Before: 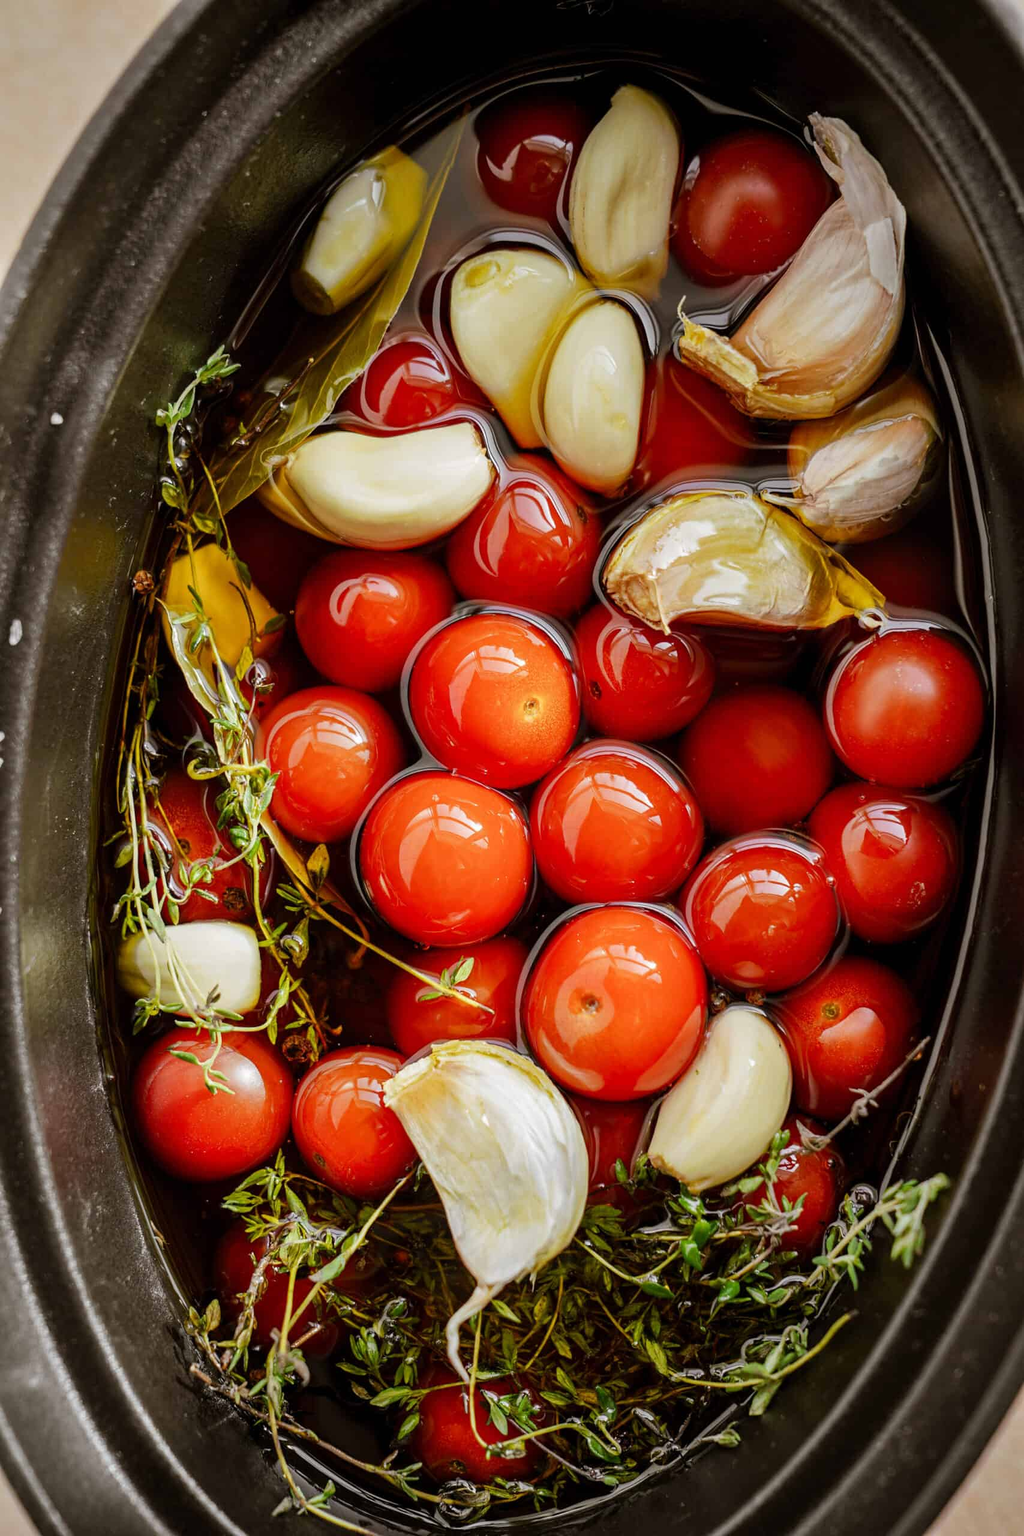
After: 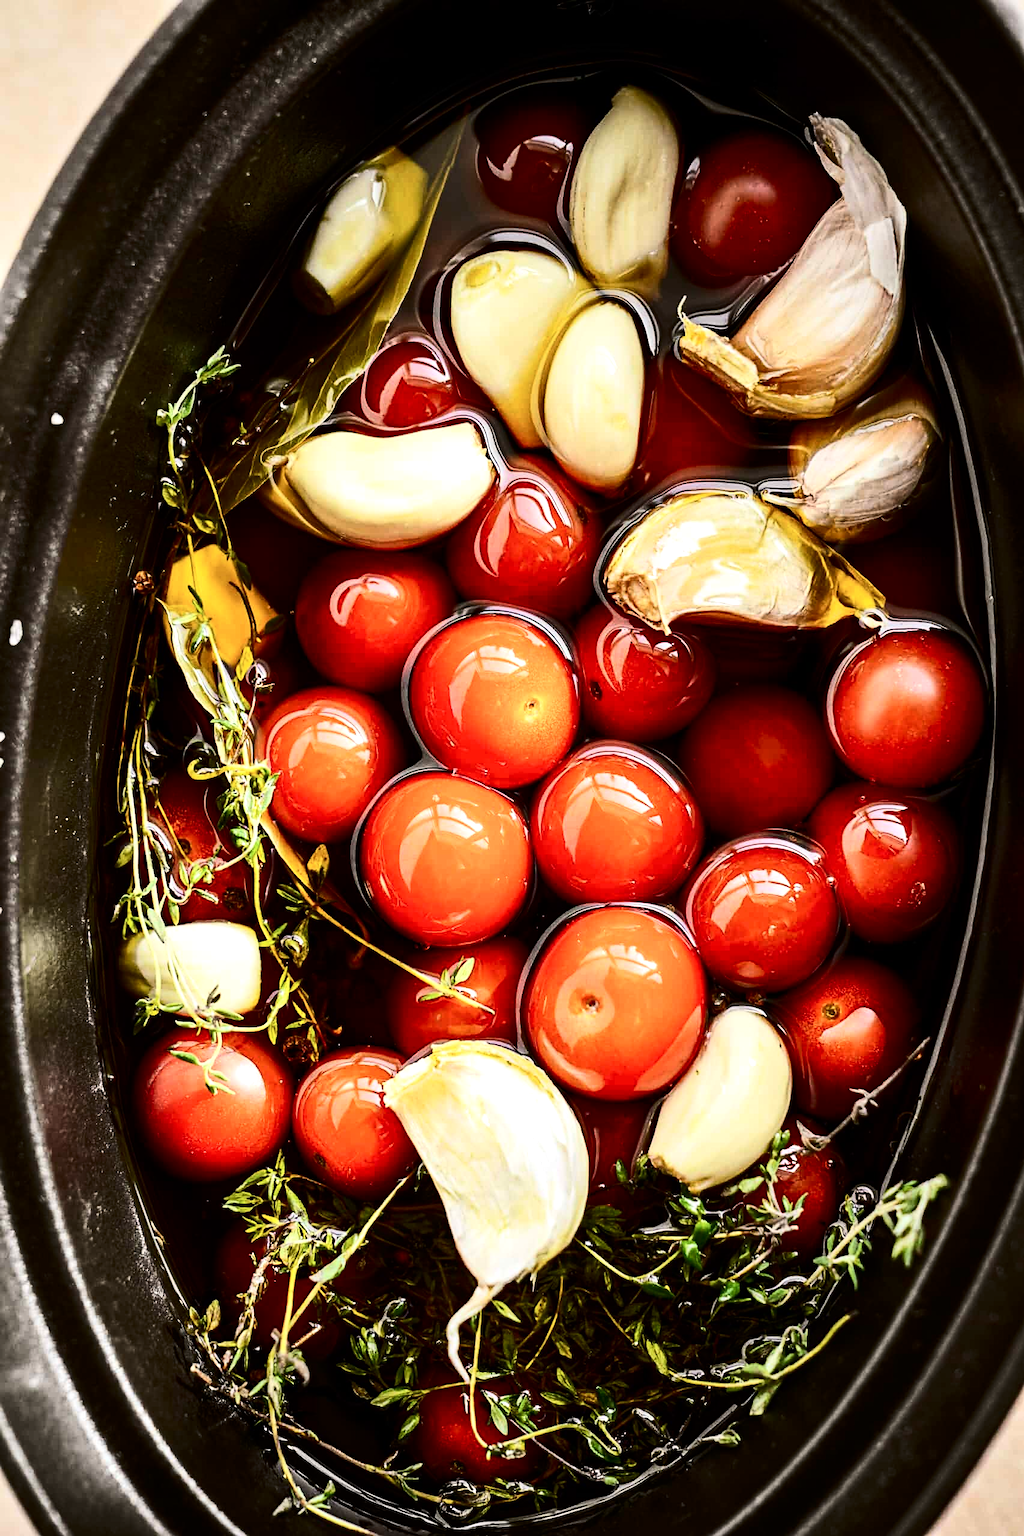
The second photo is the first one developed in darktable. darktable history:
tone equalizer: -8 EV -0.767 EV, -7 EV -0.695 EV, -6 EV -0.563 EV, -5 EV -0.419 EV, -3 EV 0.383 EV, -2 EV 0.6 EV, -1 EV 0.69 EV, +0 EV 0.766 EV, edges refinement/feathering 500, mask exposure compensation -1.57 EV, preserve details no
sharpen: amount 0.218
contrast brightness saturation: contrast 0.291
